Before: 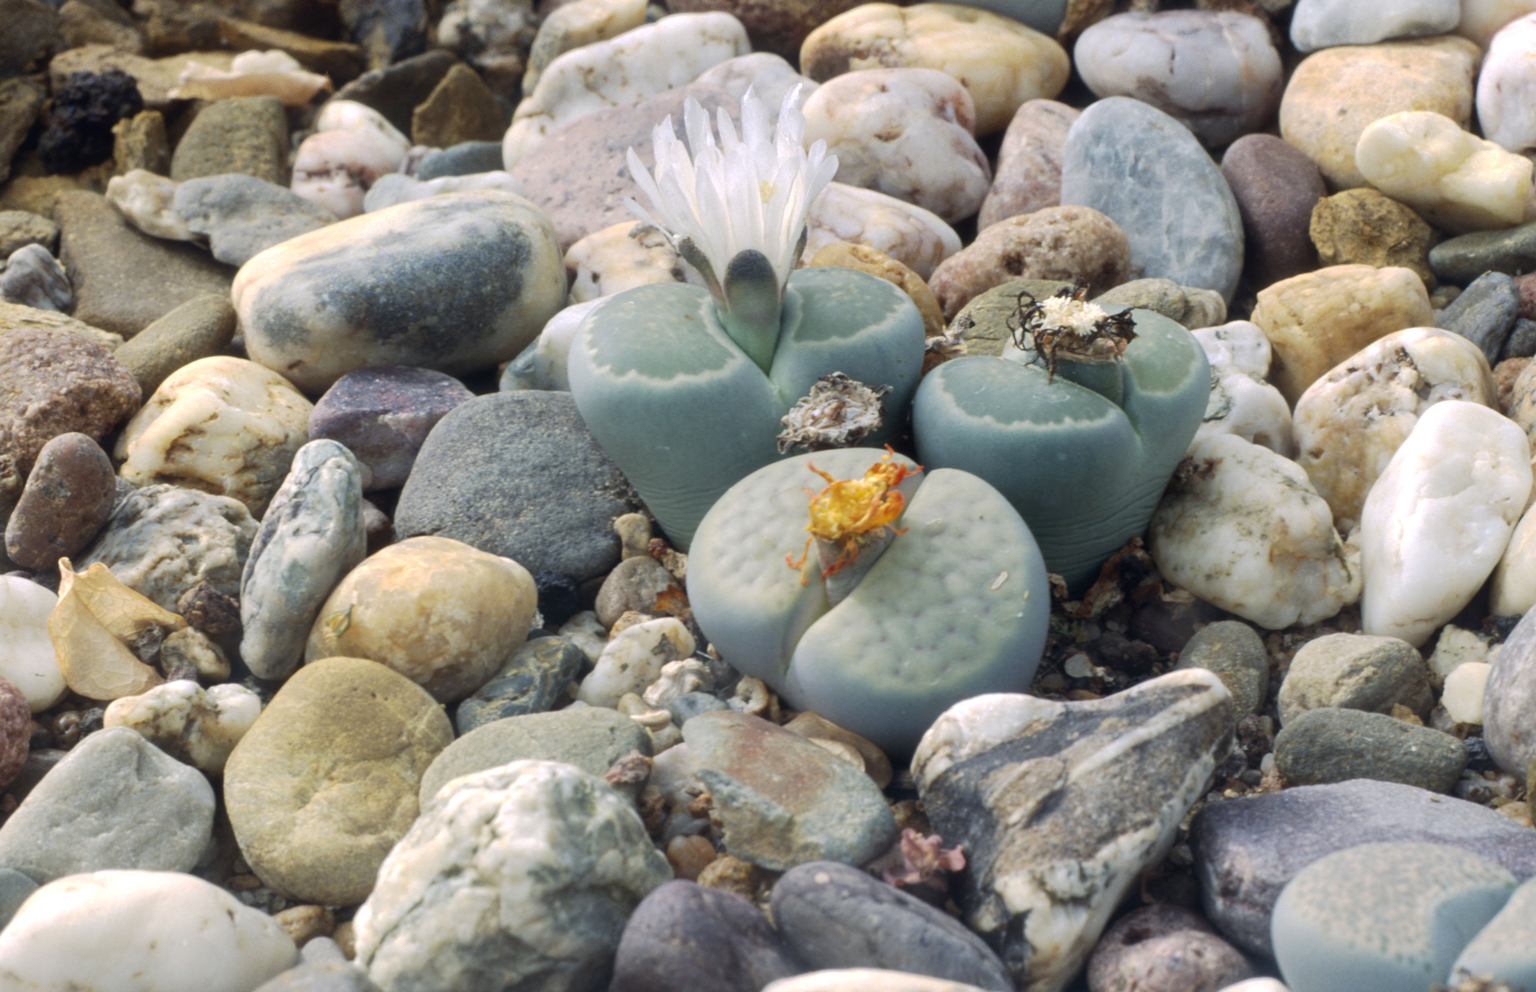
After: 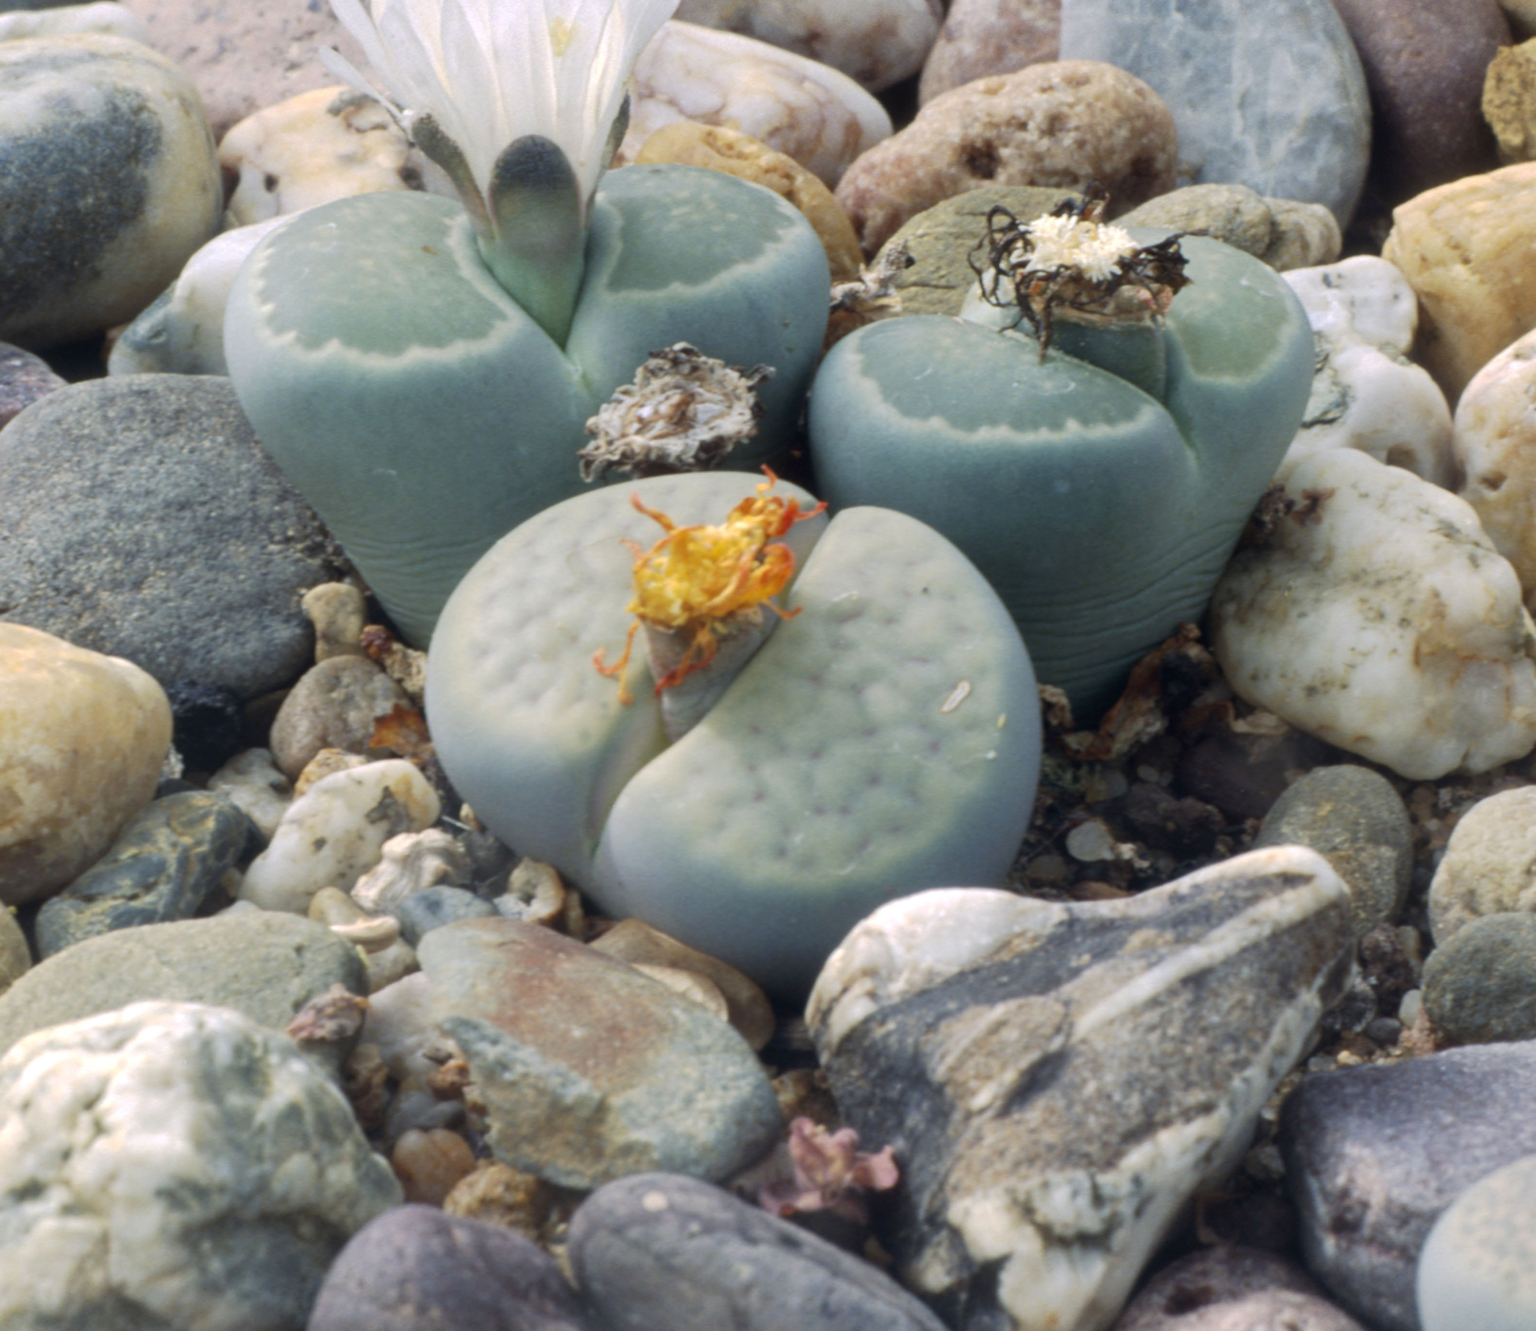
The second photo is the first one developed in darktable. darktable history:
crop and rotate: left 28.388%, top 17.165%, right 12.65%, bottom 3.679%
